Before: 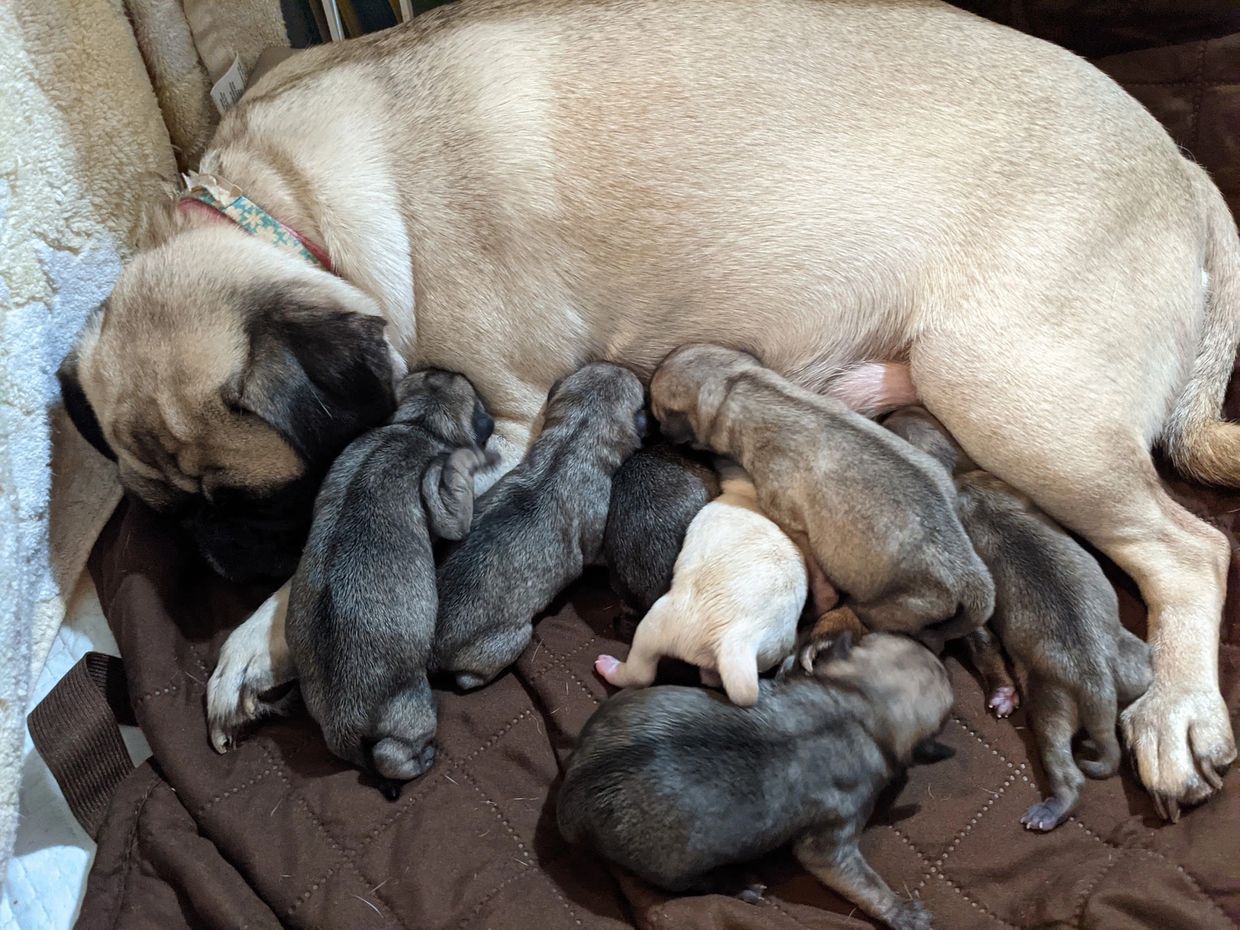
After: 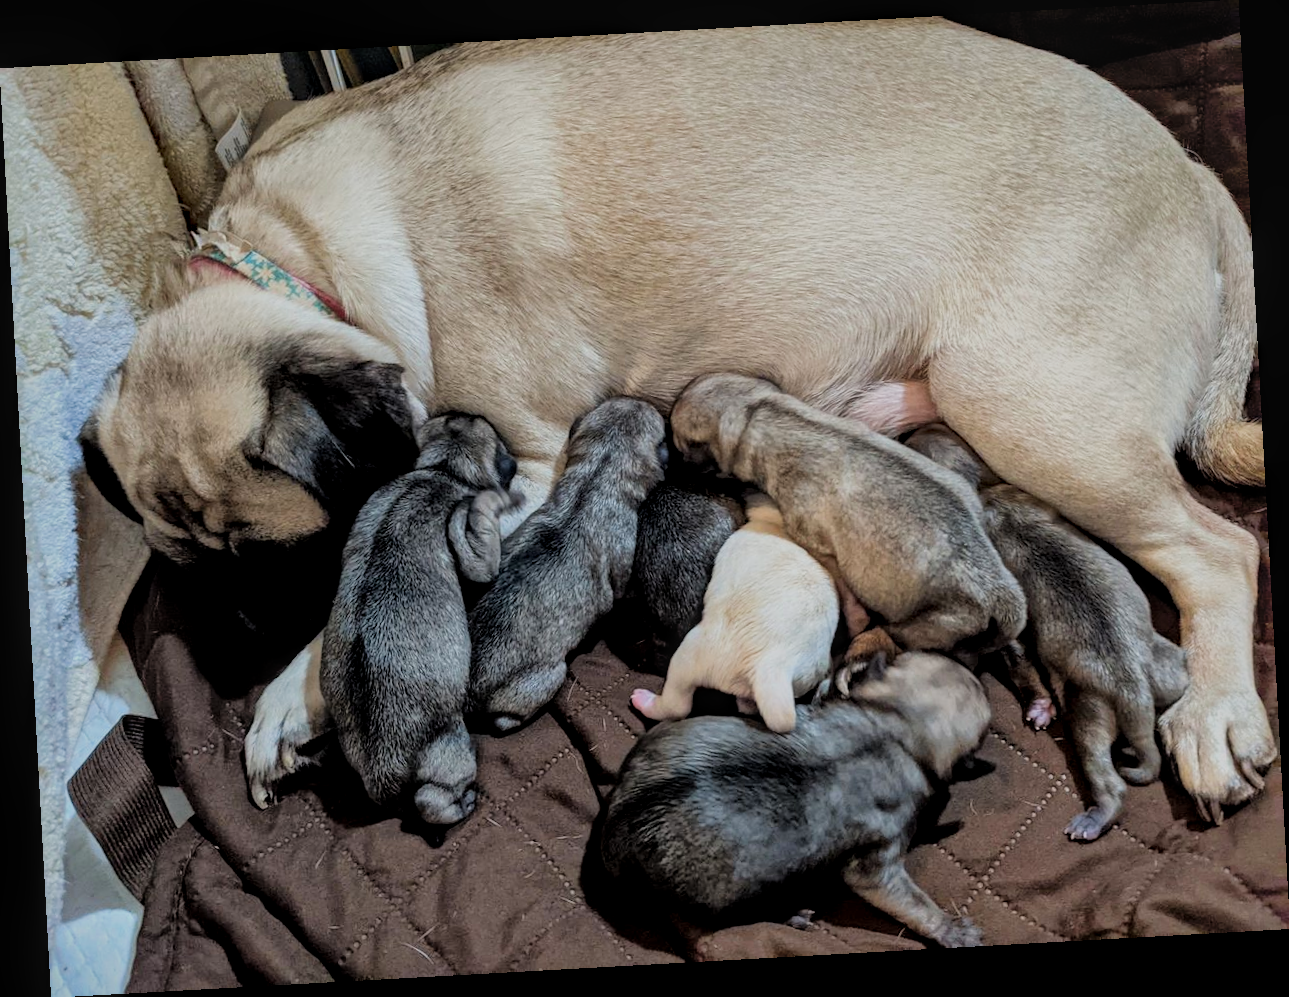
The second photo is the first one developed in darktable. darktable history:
local contrast: detail 130%
rotate and perspective: rotation -3.18°, automatic cropping off
lowpass: radius 0.1, contrast 0.85, saturation 1.1, unbound 0
filmic rgb: black relative exposure -5 EV, hardness 2.88, contrast 1.3, highlights saturation mix -30%
shadows and highlights: on, module defaults
